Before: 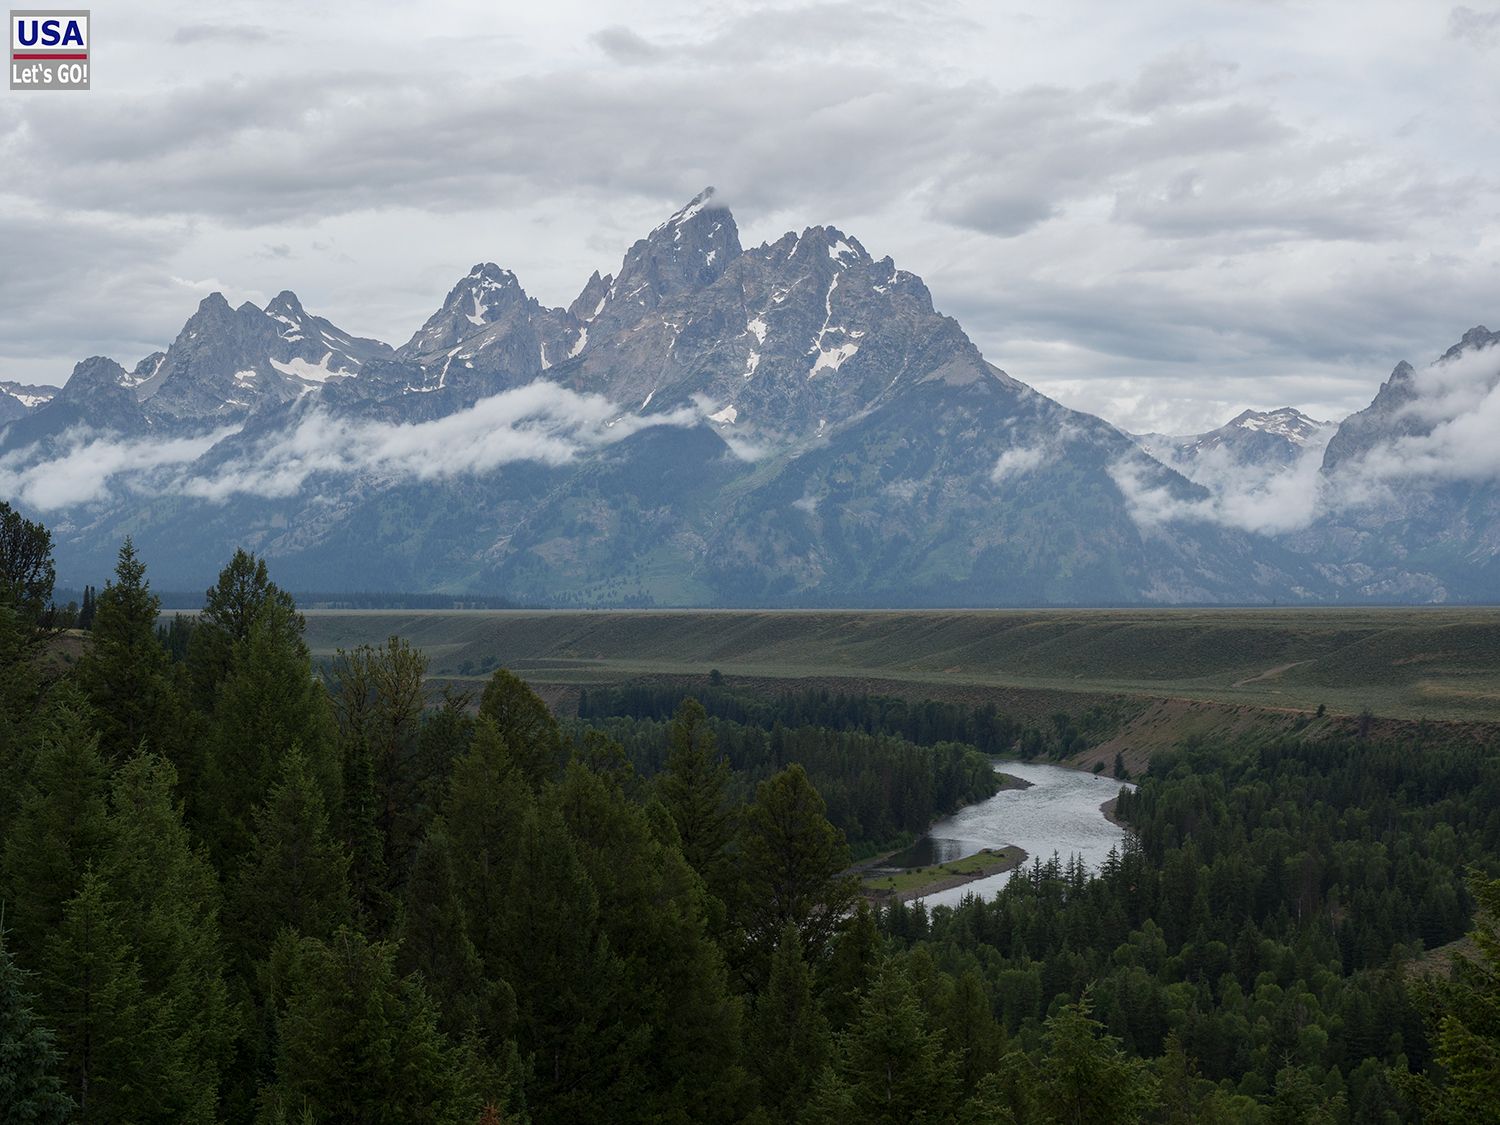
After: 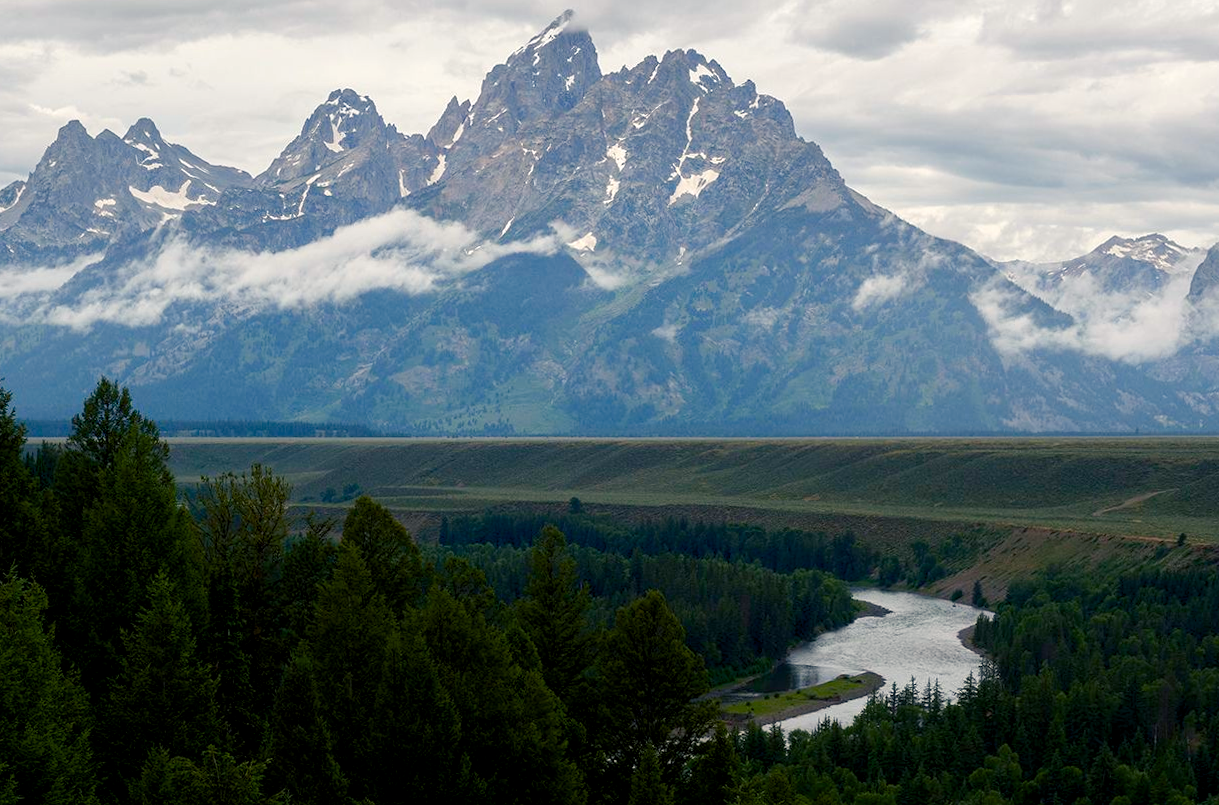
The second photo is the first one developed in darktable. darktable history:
rotate and perspective: lens shift (vertical) 0.048, lens shift (horizontal) -0.024, automatic cropping off
crop: left 9.712%, top 16.928%, right 10.845%, bottom 12.332%
tone equalizer: -8 EV -0.417 EV, -7 EV -0.389 EV, -6 EV -0.333 EV, -5 EV -0.222 EV, -3 EV 0.222 EV, -2 EV 0.333 EV, -1 EV 0.389 EV, +0 EV 0.417 EV, edges refinement/feathering 500, mask exposure compensation -1.57 EV, preserve details no
color balance rgb: shadows lift › chroma 3%, shadows lift › hue 240.84°, highlights gain › chroma 3%, highlights gain › hue 73.2°, global offset › luminance -0.5%, perceptual saturation grading › global saturation 20%, perceptual saturation grading › highlights -25%, perceptual saturation grading › shadows 50%, global vibrance 25.26%
